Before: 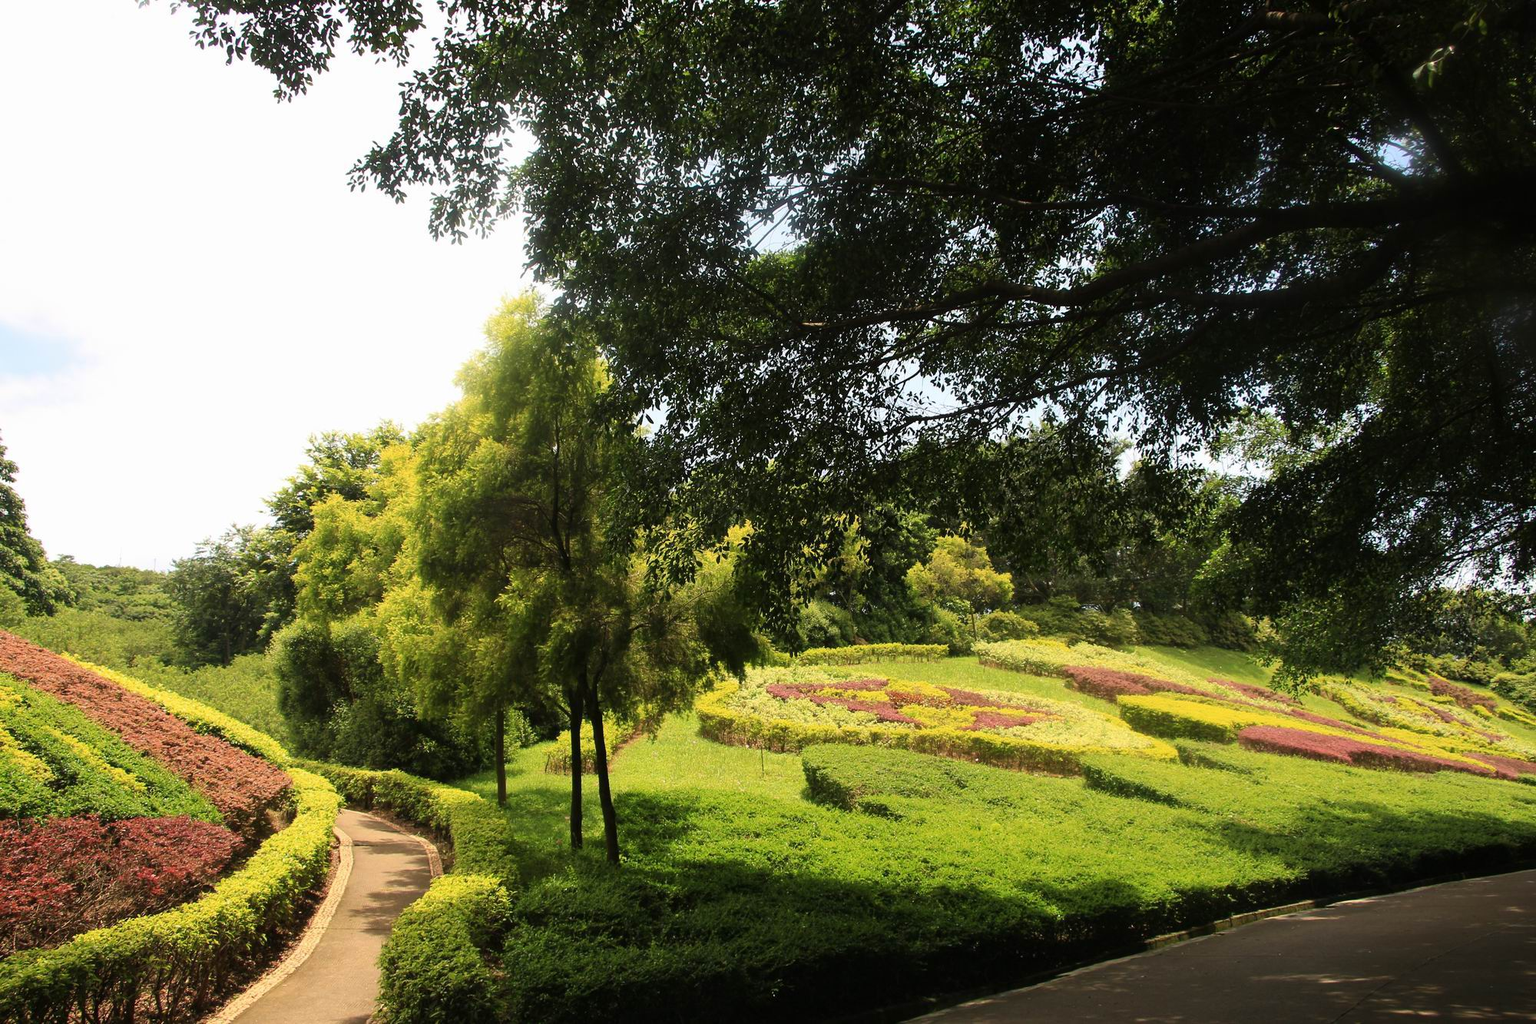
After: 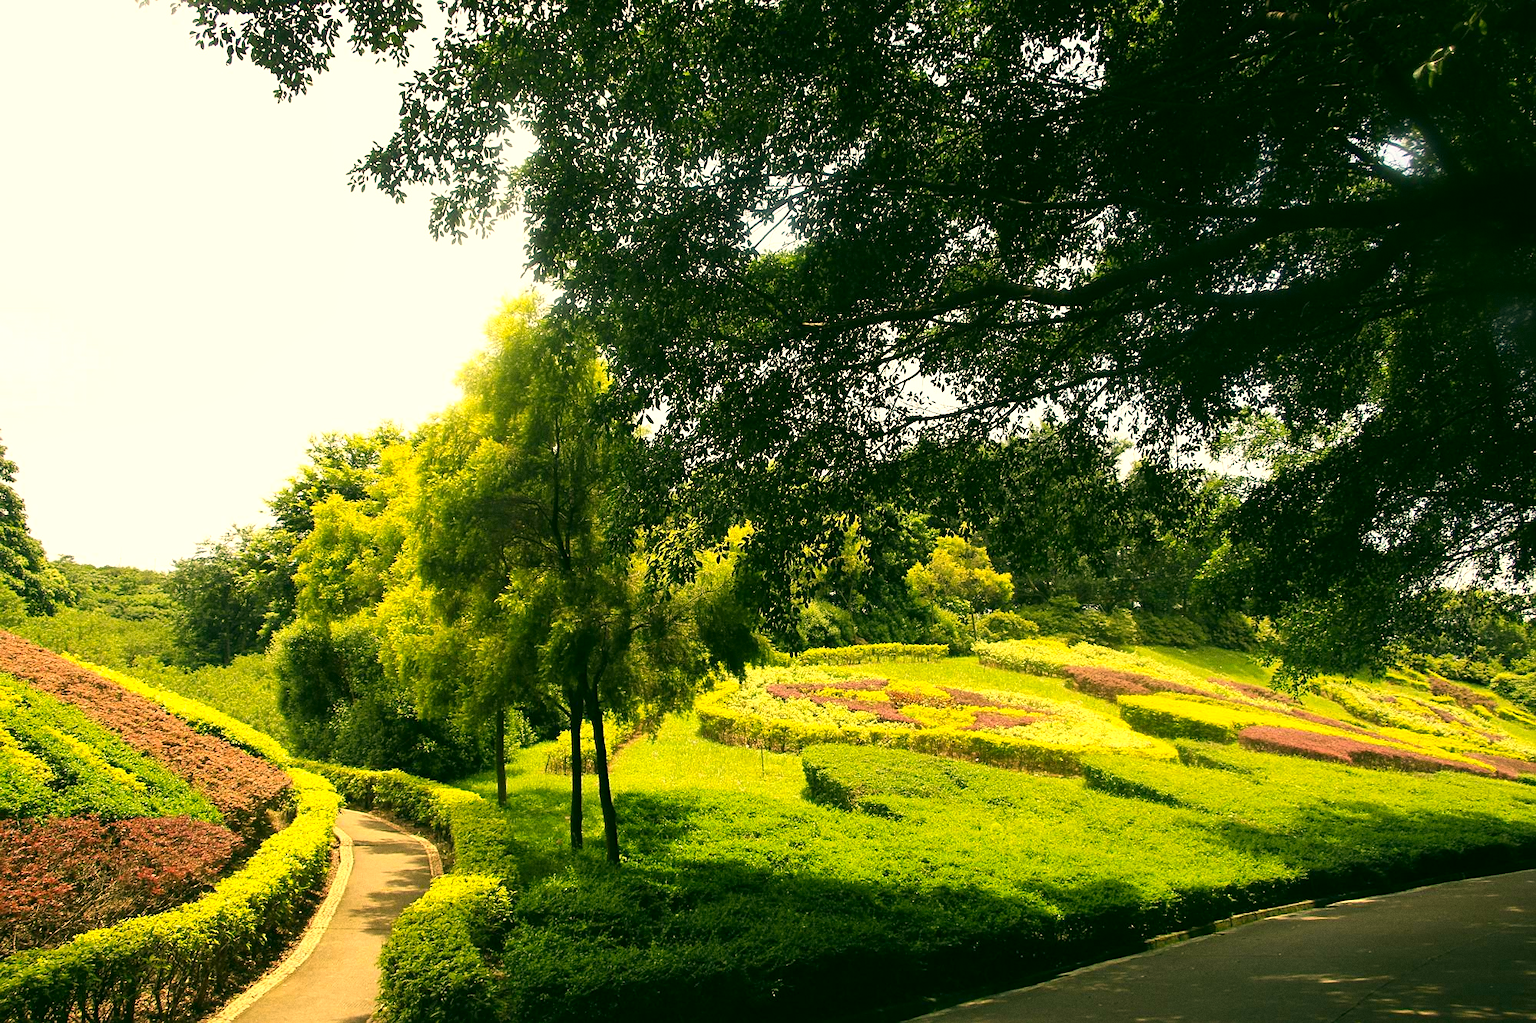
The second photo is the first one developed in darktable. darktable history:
color correction: highlights a* 5.3, highlights b* 24.26, shadows a* -15.58, shadows b* 4.02
sharpen: amount 0.2
local contrast: mode bilateral grid, contrast 100, coarseness 100, detail 108%, midtone range 0.2
exposure: exposure 0.426 EV, compensate highlight preservation false
grain: coarseness 0.09 ISO
